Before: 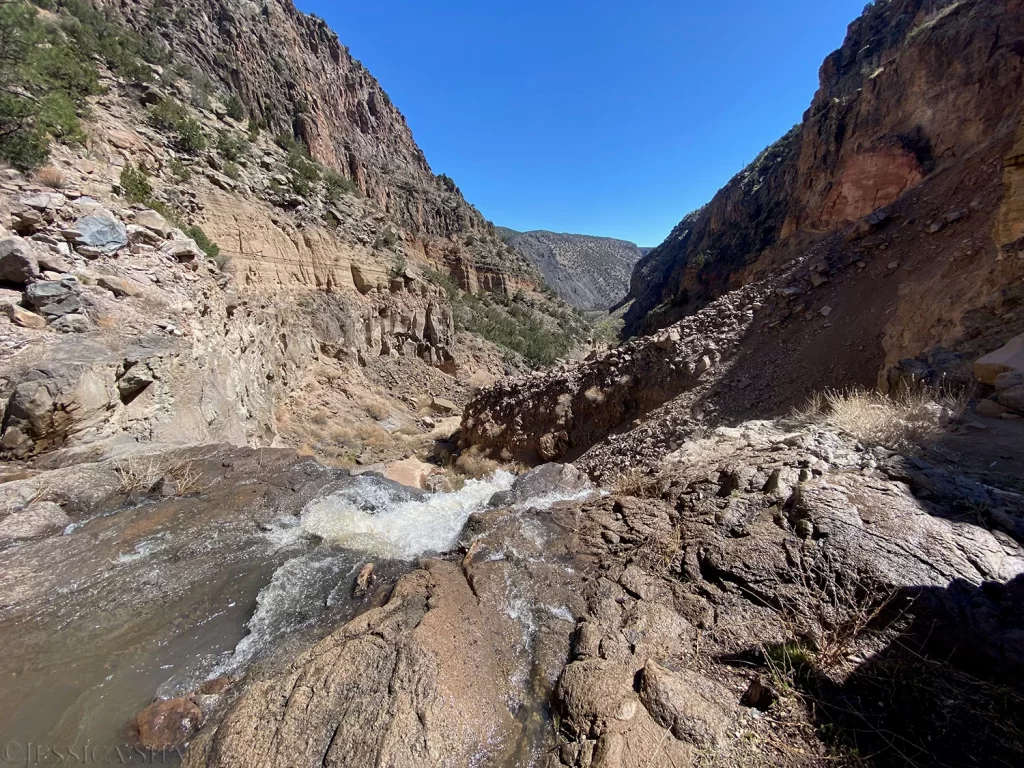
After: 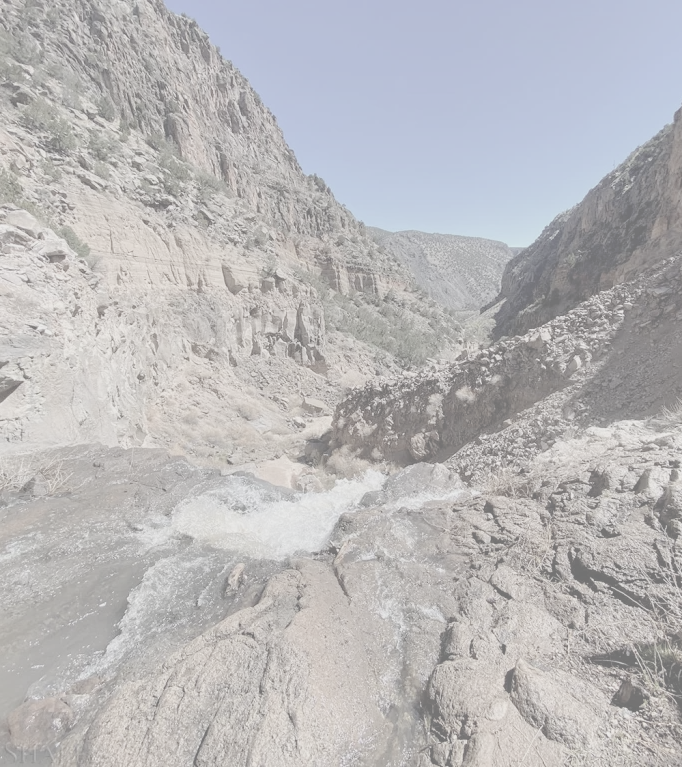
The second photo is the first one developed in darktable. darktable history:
contrast brightness saturation: contrast -0.32, brightness 0.75, saturation -0.78
crop and rotate: left 12.648%, right 20.685%
